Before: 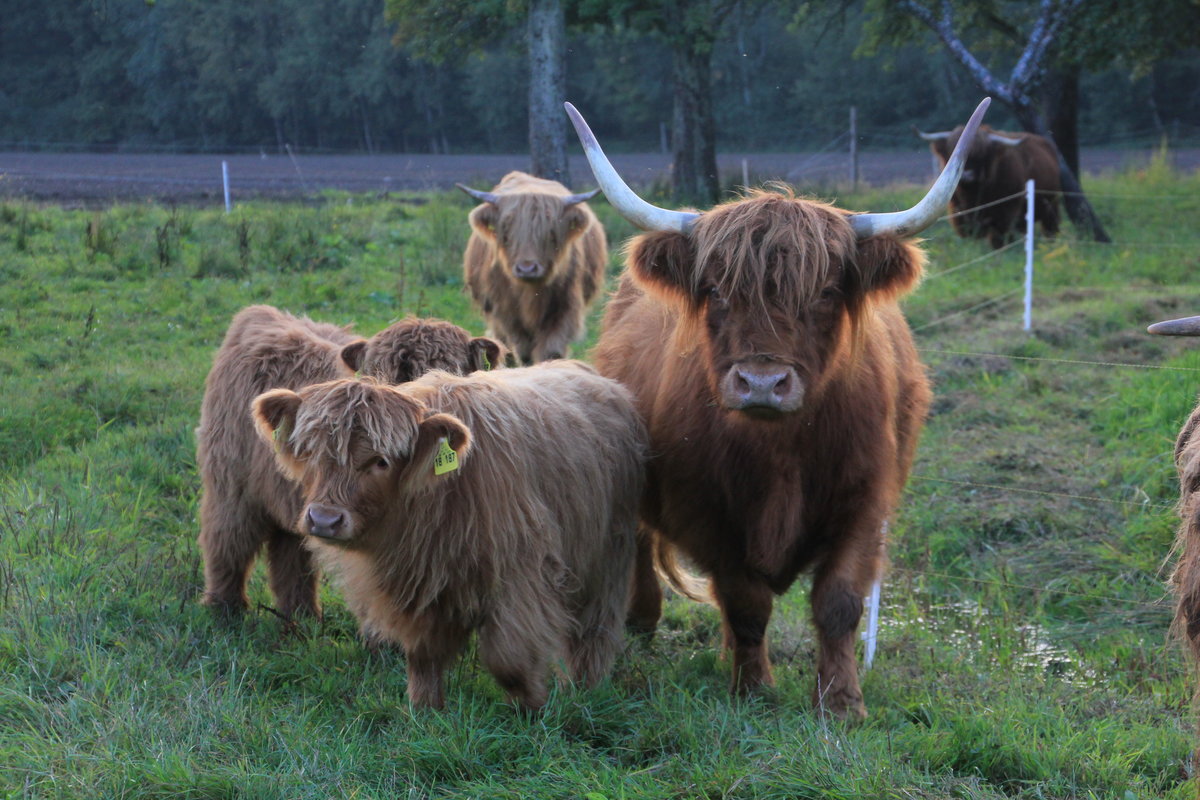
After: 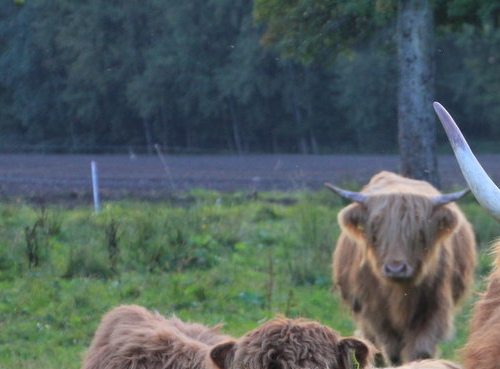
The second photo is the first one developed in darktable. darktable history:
crop and rotate: left 10.969%, top 0.107%, right 47.319%, bottom 53.743%
